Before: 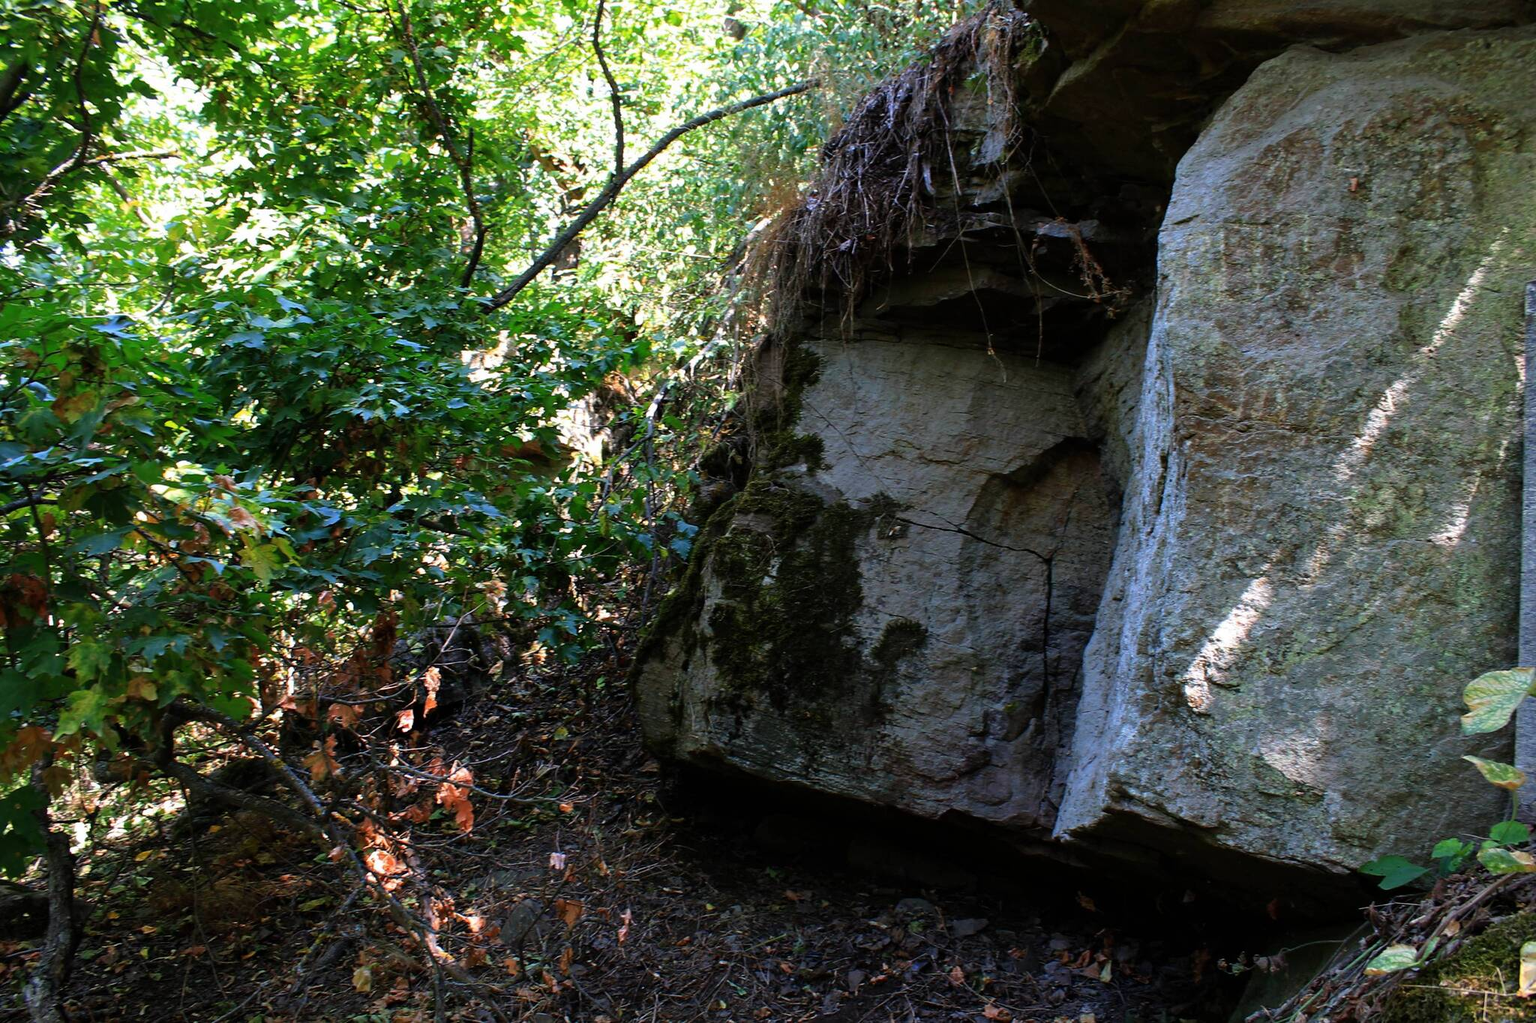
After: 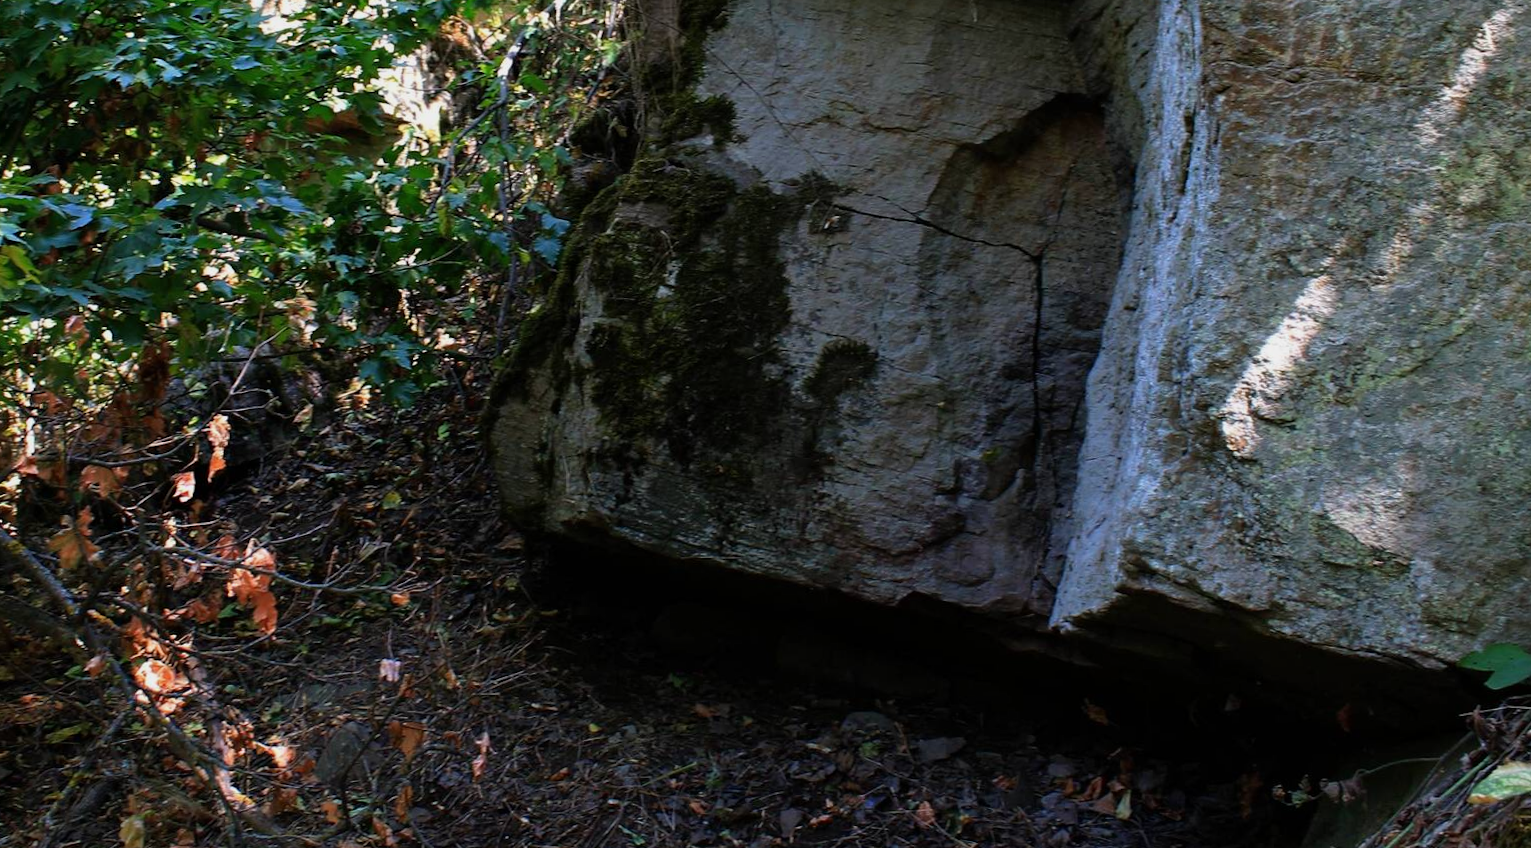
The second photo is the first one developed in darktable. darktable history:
rotate and perspective: rotation -1°, crop left 0.011, crop right 0.989, crop top 0.025, crop bottom 0.975
exposure: exposure -0.21 EV, compensate highlight preservation false
white balance: emerald 1
crop and rotate: left 17.299%, top 35.115%, right 7.015%, bottom 1.024%
